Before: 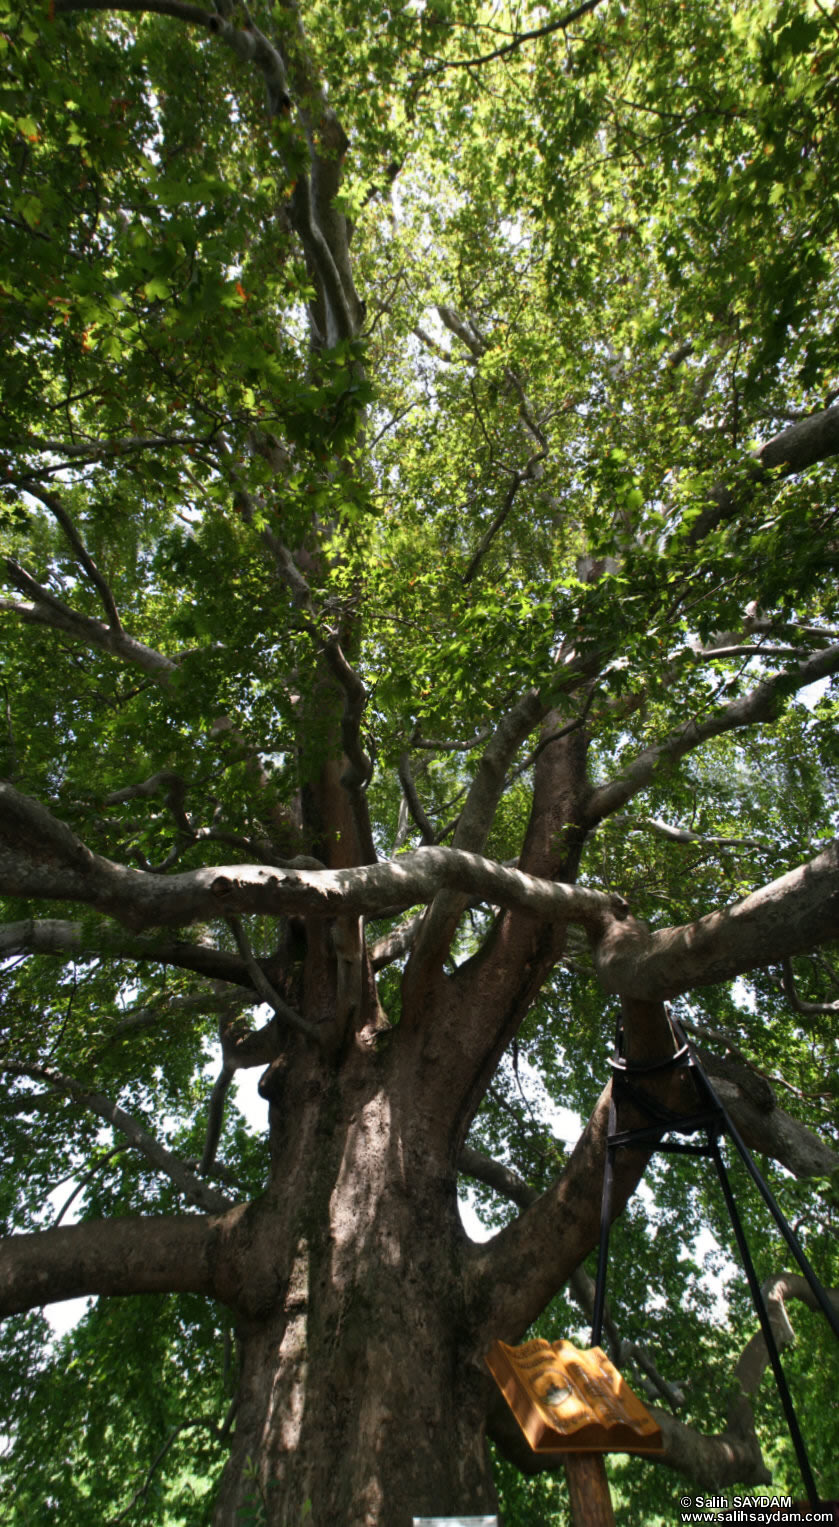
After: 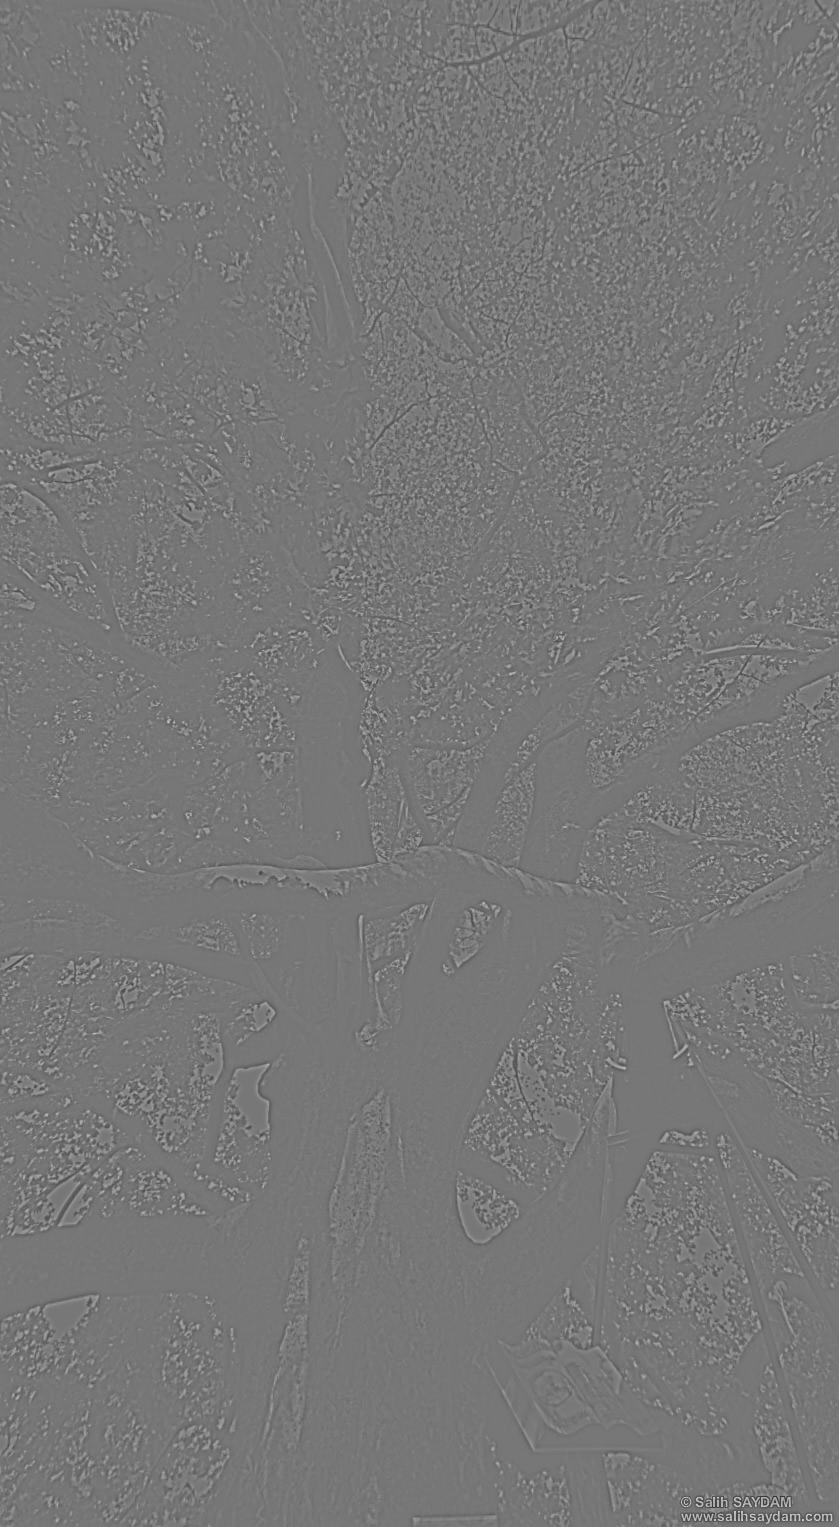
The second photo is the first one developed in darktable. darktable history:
shadows and highlights: shadows 37.27, highlights -28.18, soften with gaussian
sharpen: on, module defaults
highpass: sharpness 6%, contrast boost 7.63%
local contrast: on, module defaults
